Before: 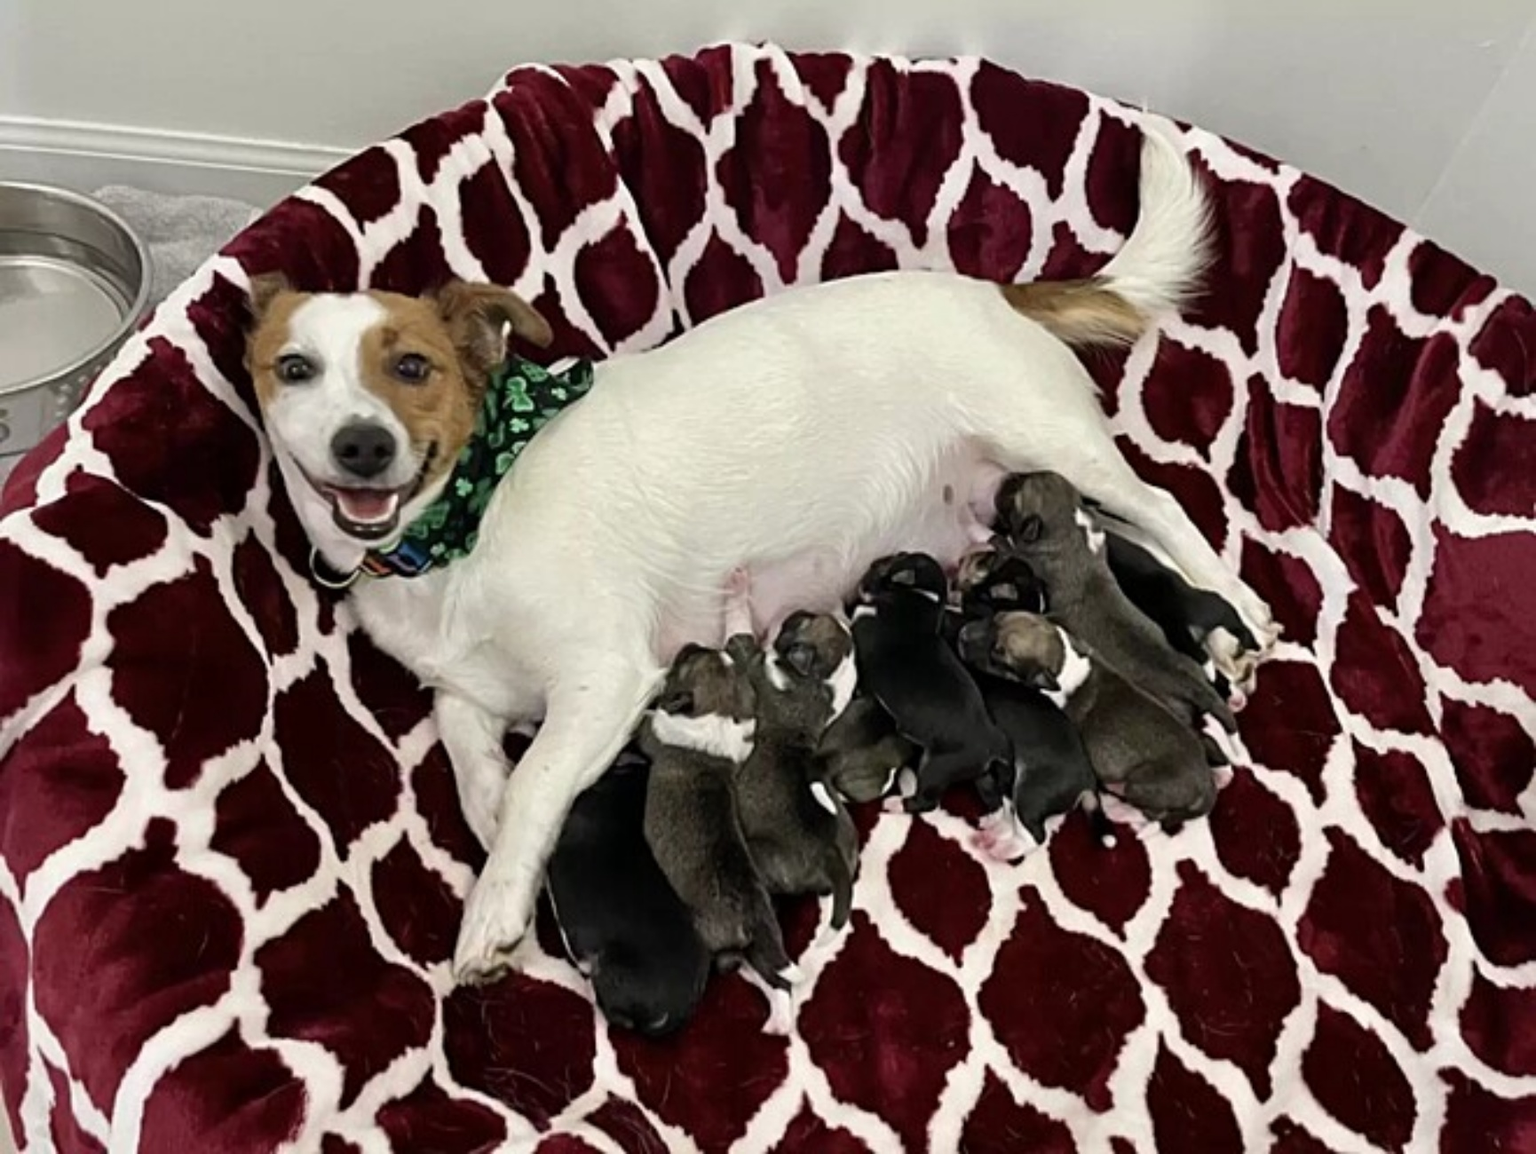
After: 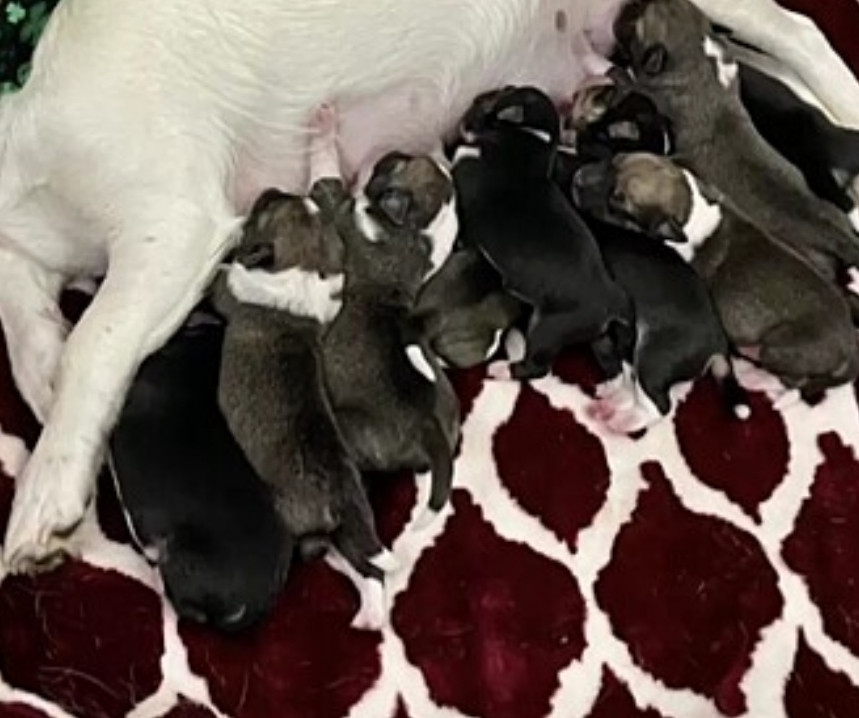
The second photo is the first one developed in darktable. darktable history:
crop: left 29.349%, top 41.294%, right 20.989%, bottom 3.473%
